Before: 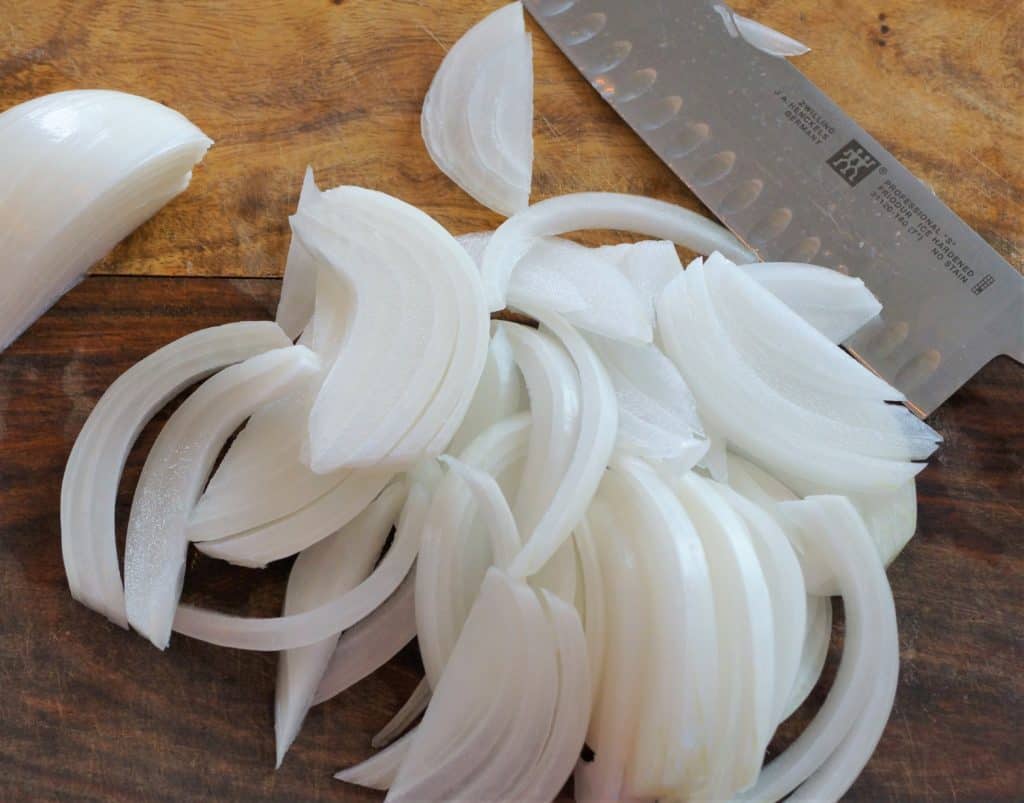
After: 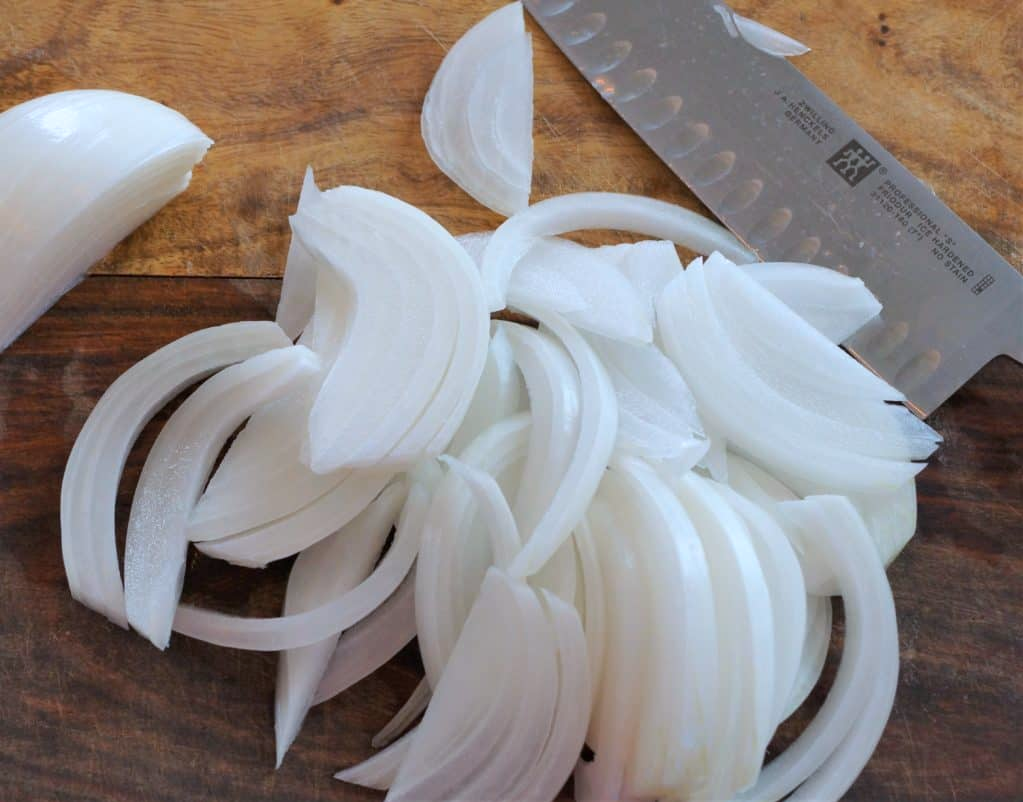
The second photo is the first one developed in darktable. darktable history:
color correction: highlights a* -0.846, highlights b* -8.22
